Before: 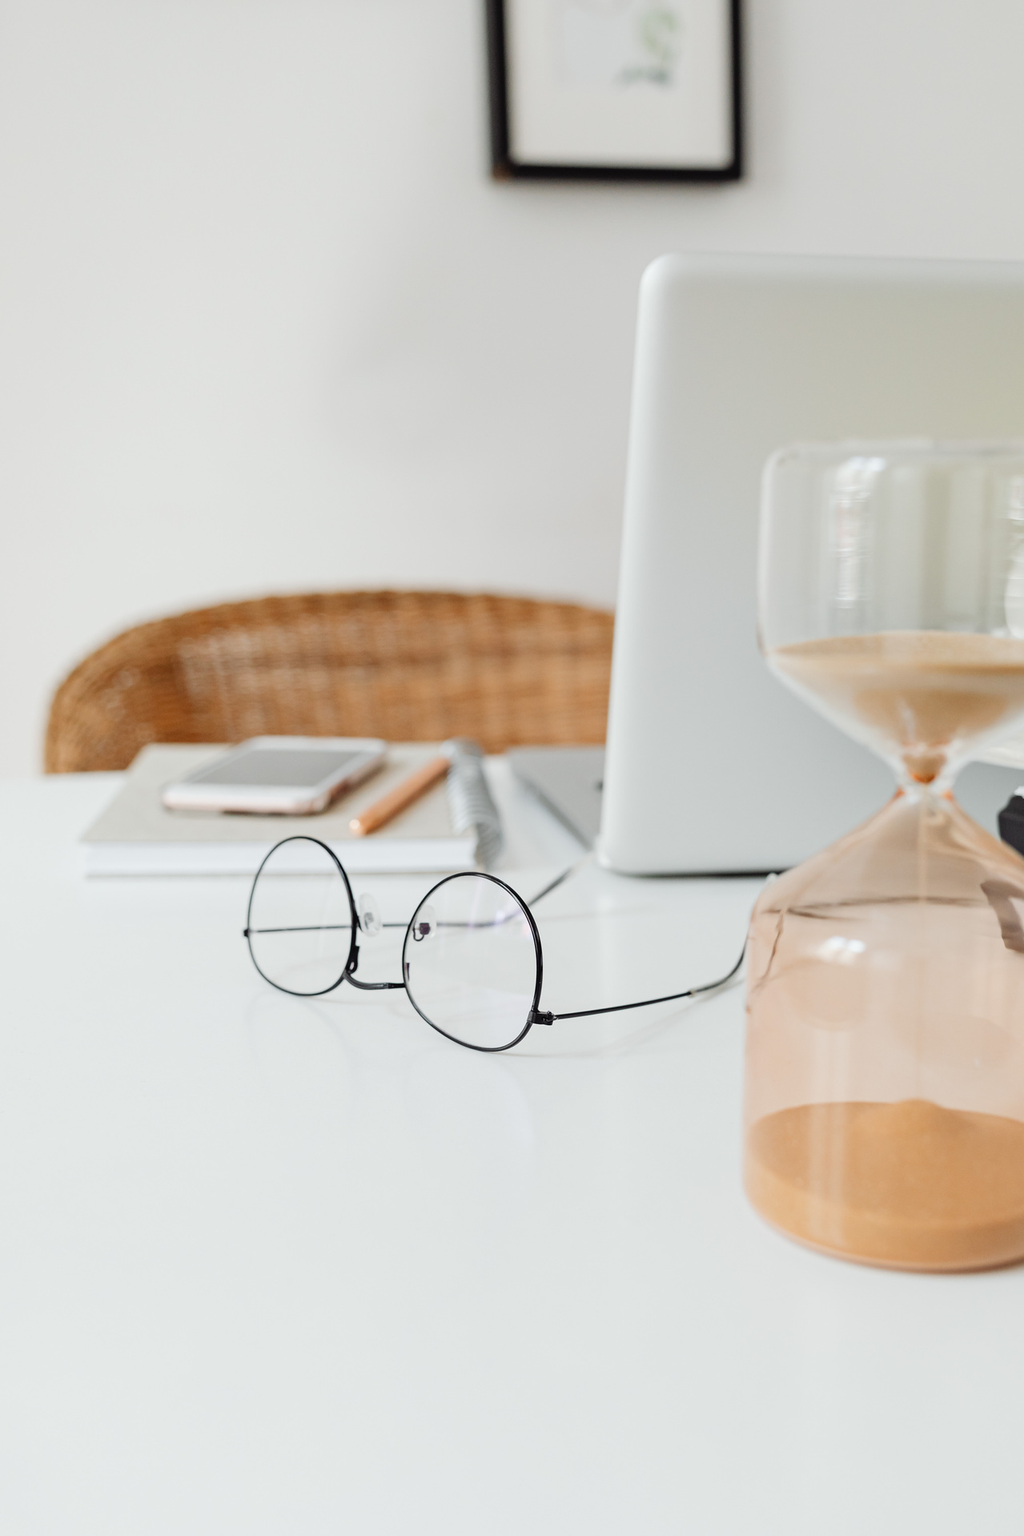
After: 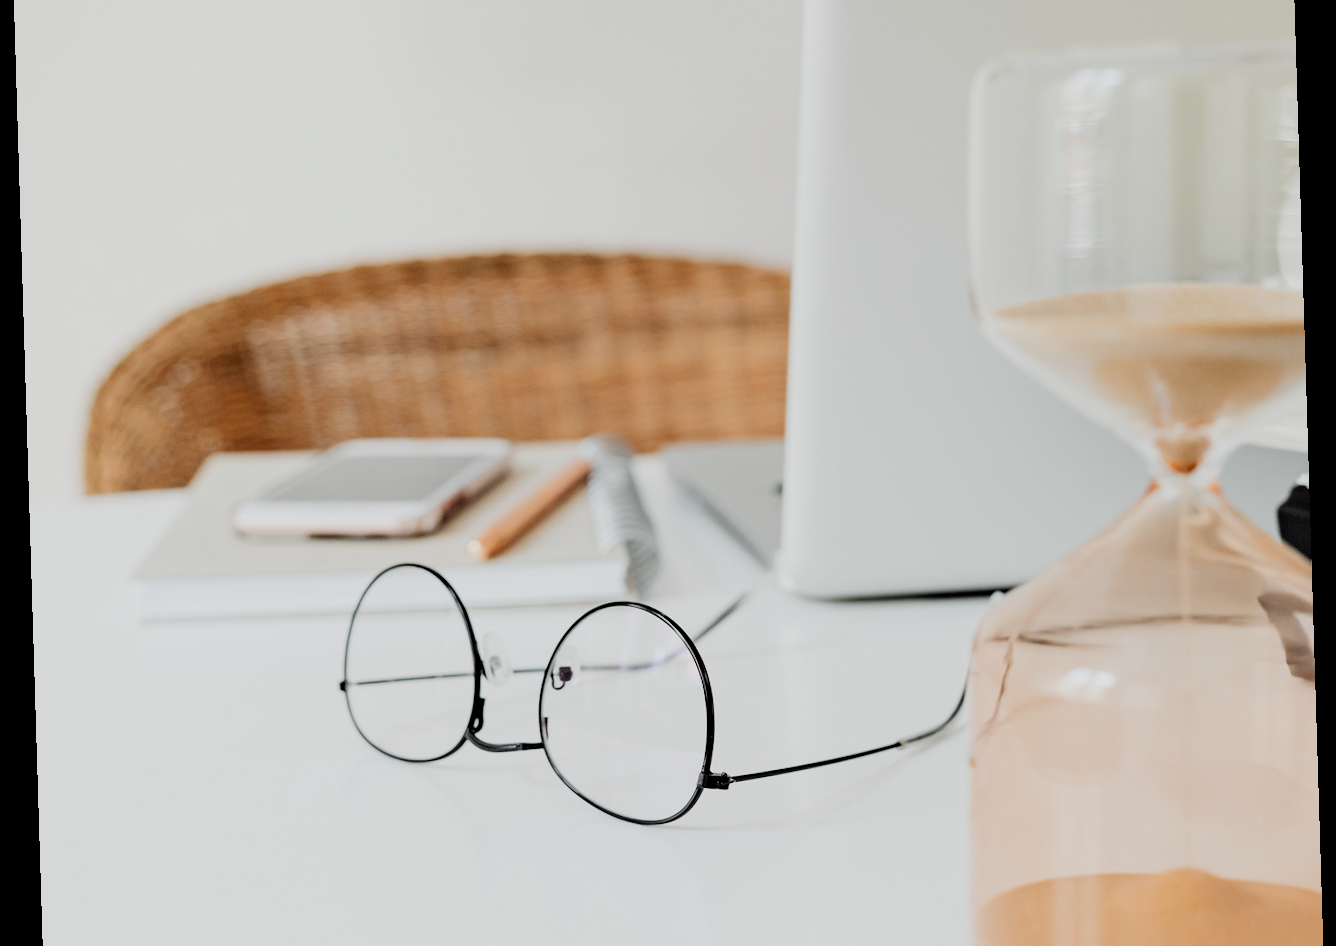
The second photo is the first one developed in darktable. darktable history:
filmic rgb: black relative exposure -5 EV, hardness 2.88, contrast 1.3, highlights saturation mix -30%
crop and rotate: top 26.056%, bottom 25.543%
rotate and perspective: rotation -1.75°, automatic cropping off
